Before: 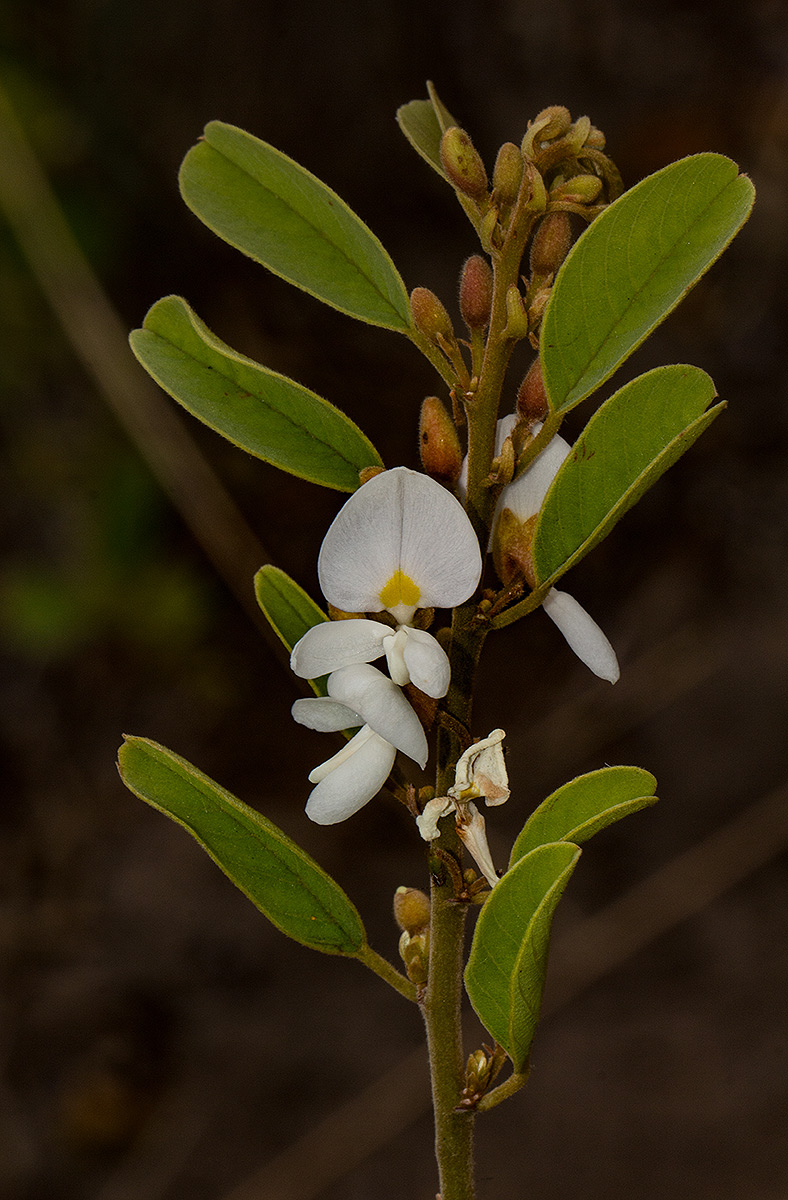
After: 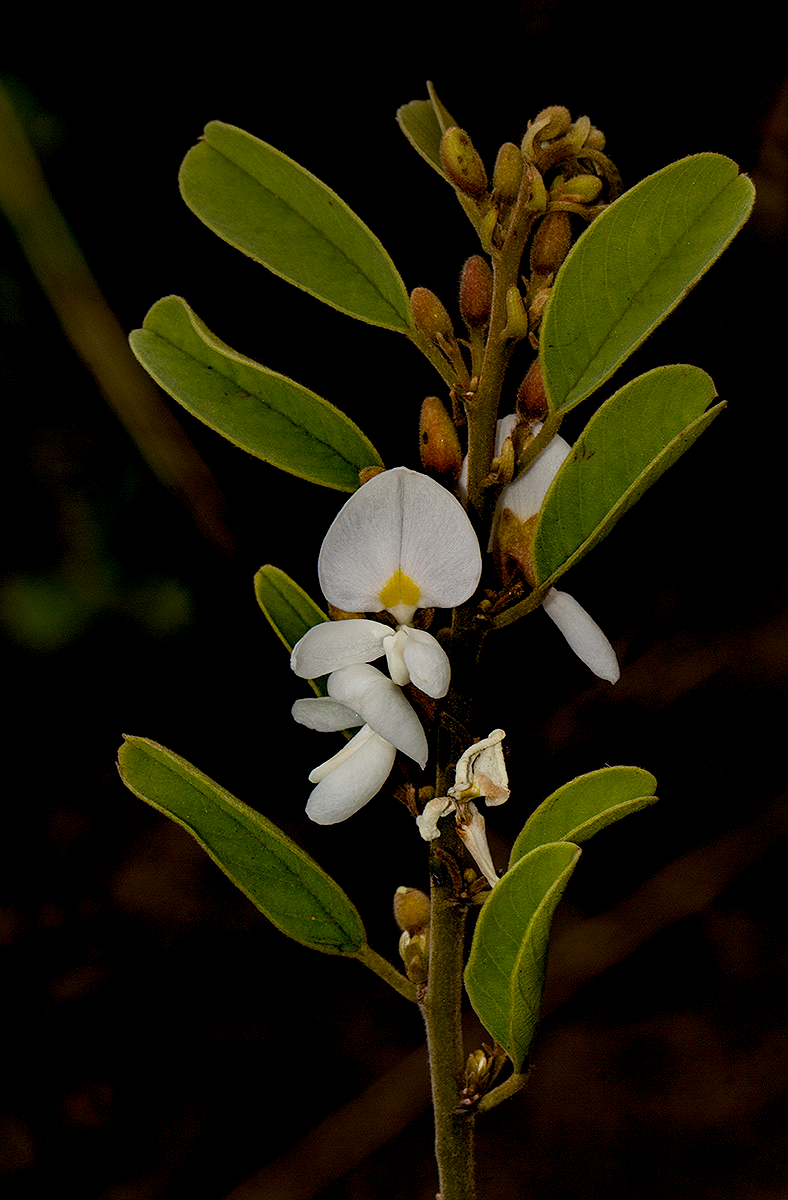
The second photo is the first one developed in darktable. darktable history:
color balance rgb: highlights gain › chroma 0.124%, highlights gain › hue 330.67°, global offset › luminance -1.443%, perceptual saturation grading › global saturation 0.943%, contrast 5.471%
